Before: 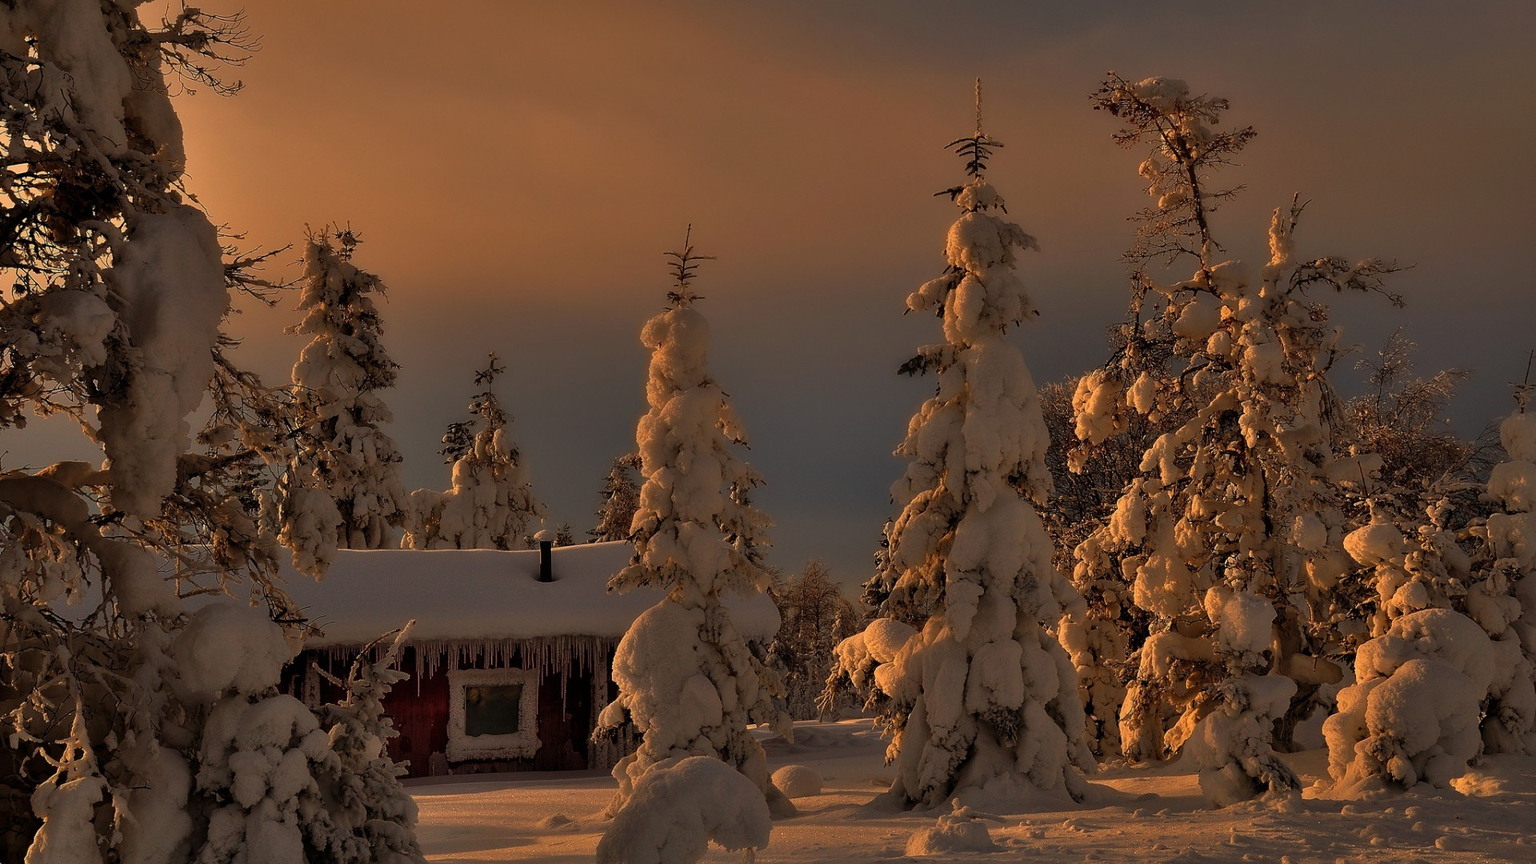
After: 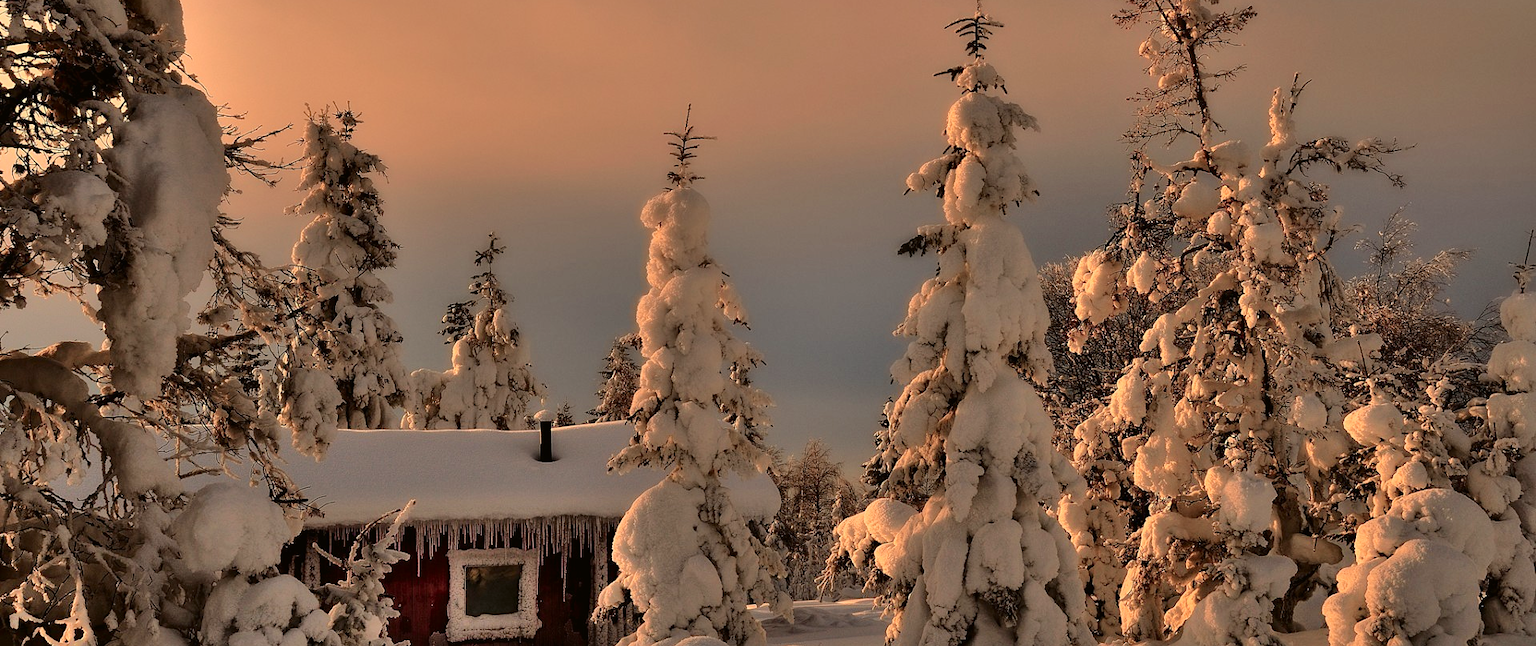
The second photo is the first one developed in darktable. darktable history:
tone curve: curves: ch0 [(0, 0.01) (0.052, 0.045) (0.136, 0.133) (0.275, 0.35) (0.43, 0.54) (0.676, 0.751) (0.89, 0.919) (1, 1)]; ch1 [(0, 0) (0.094, 0.081) (0.285, 0.299) (0.385, 0.403) (0.447, 0.429) (0.495, 0.496) (0.544, 0.552) (0.589, 0.612) (0.722, 0.728) (1, 1)]; ch2 [(0, 0) (0.257, 0.217) (0.43, 0.421) (0.498, 0.507) (0.531, 0.544) (0.56, 0.579) (0.625, 0.642) (1, 1)], color space Lab, independent channels, preserve colors none
color correction: highlights b* -0.001, saturation 0.785
crop: top 13.912%, bottom 11.233%
base curve: exposure shift 0.01, preserve colors none
exposure: black level correction 0.001, exposure 0.499 EV, compensate highlight preservation false
shadows and highlights: soften with gaussian
